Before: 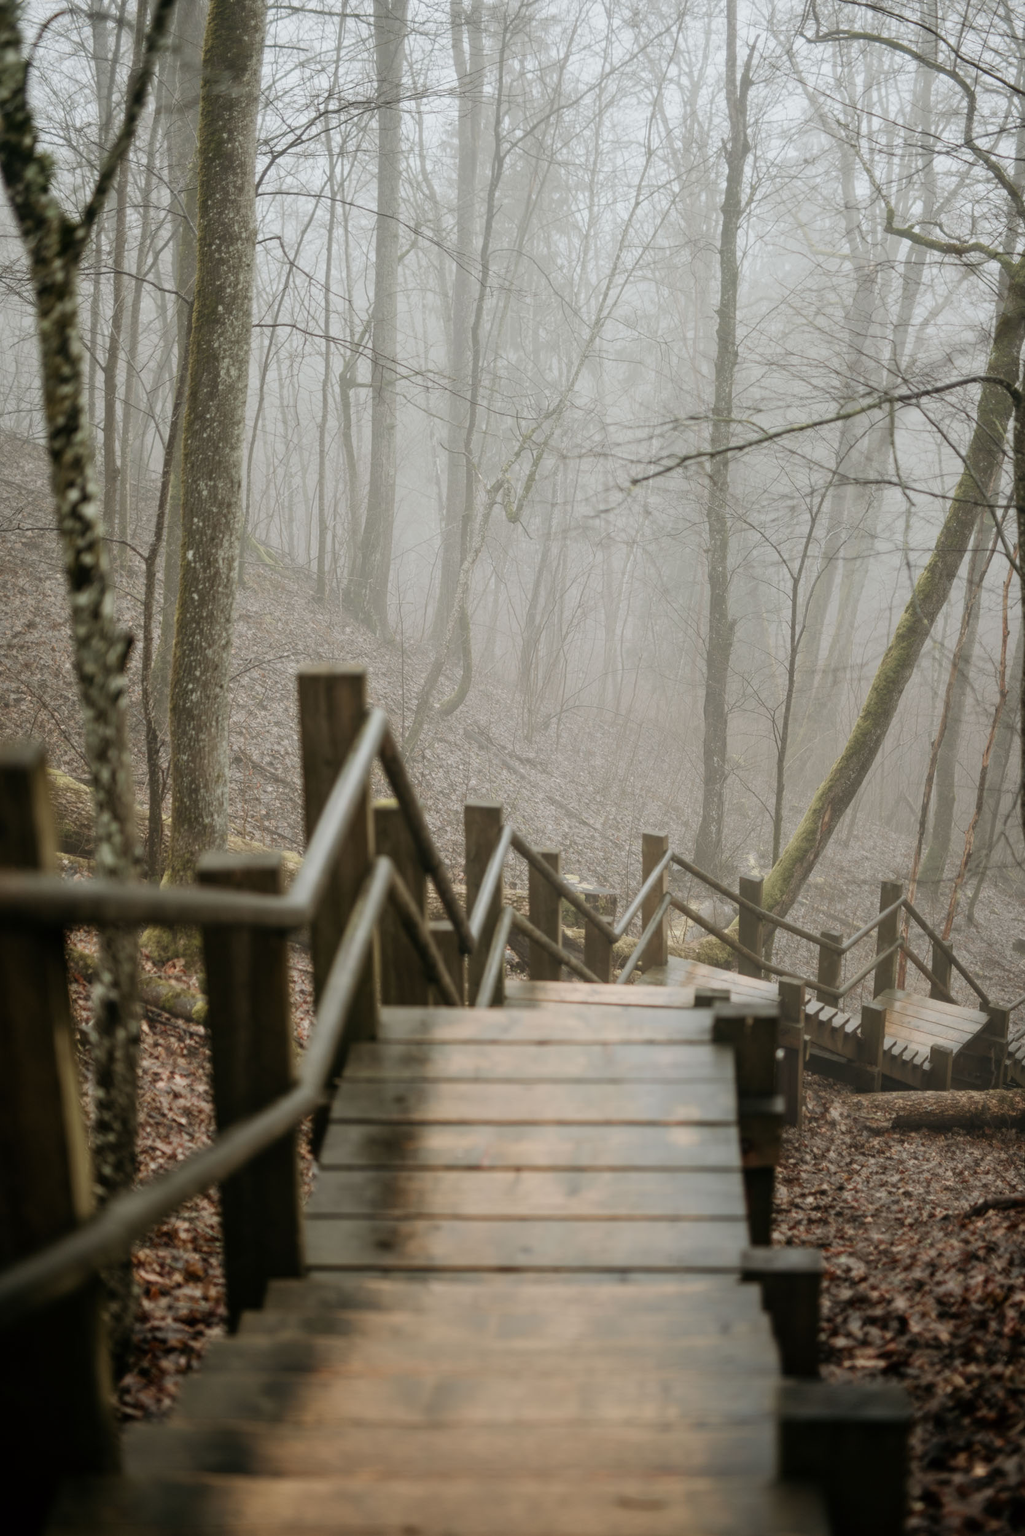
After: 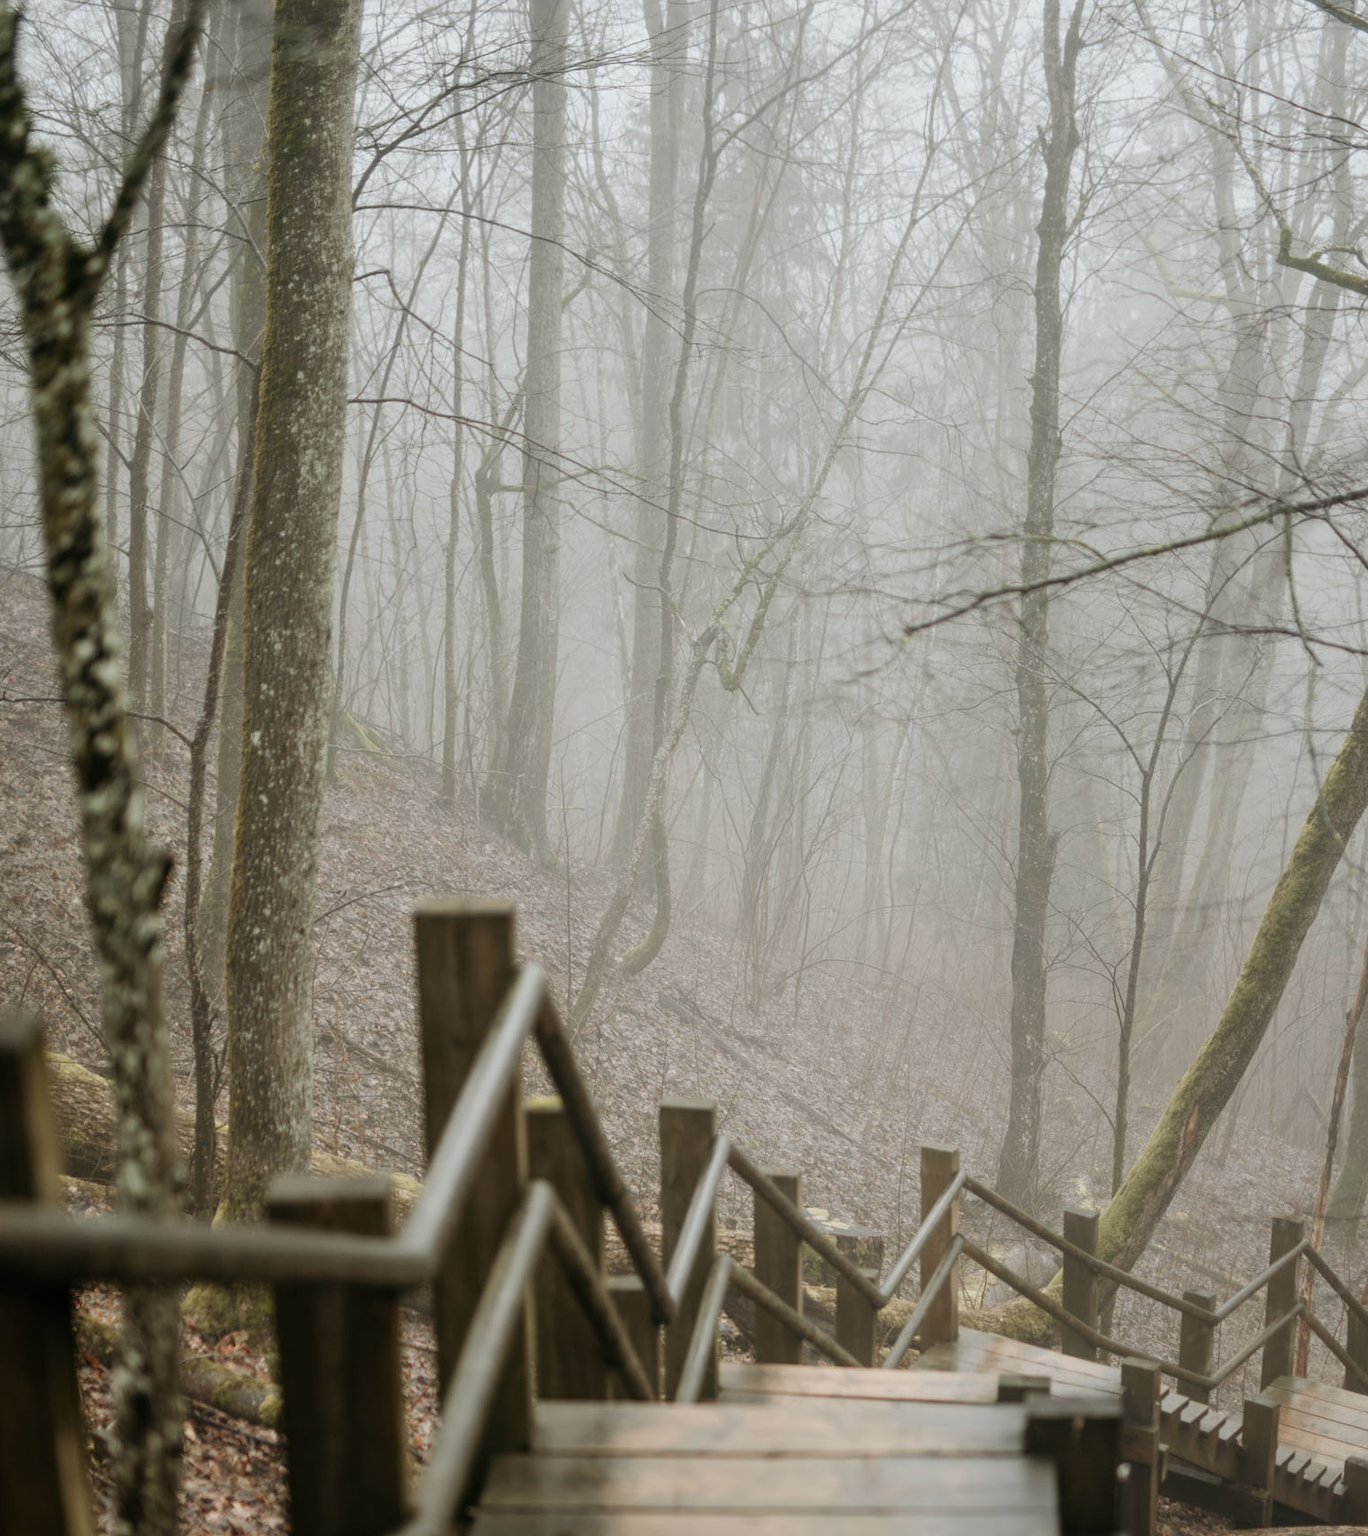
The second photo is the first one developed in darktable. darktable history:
crop: left 1.561%, top 3.448%, right 7.628%, bottom 28.477%
